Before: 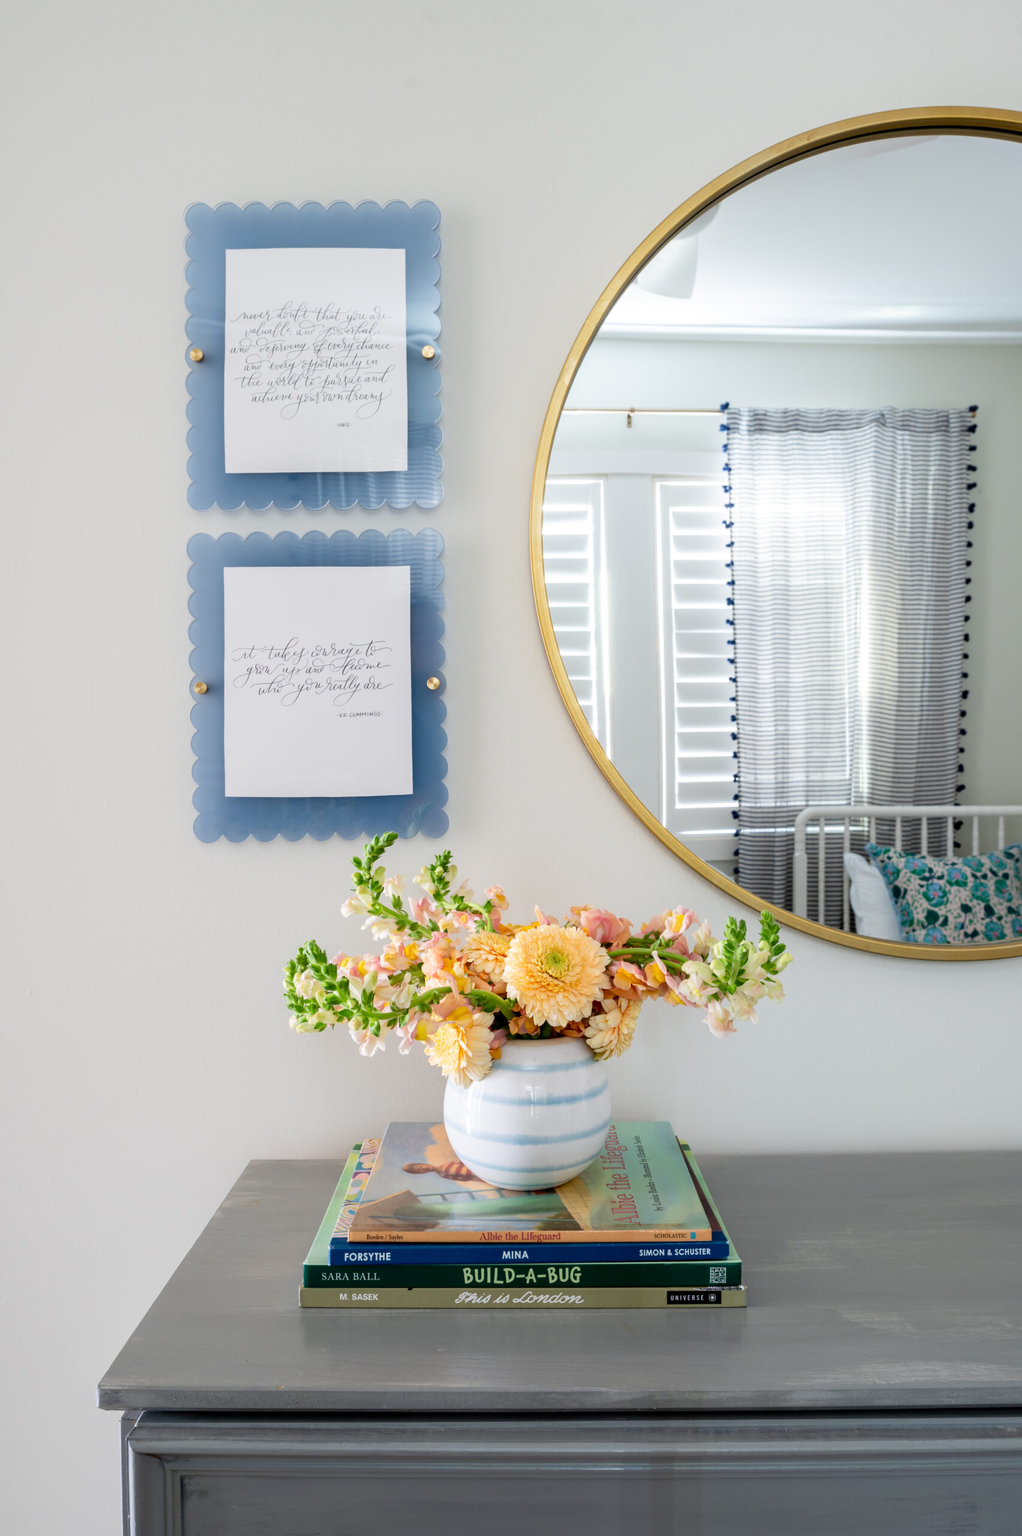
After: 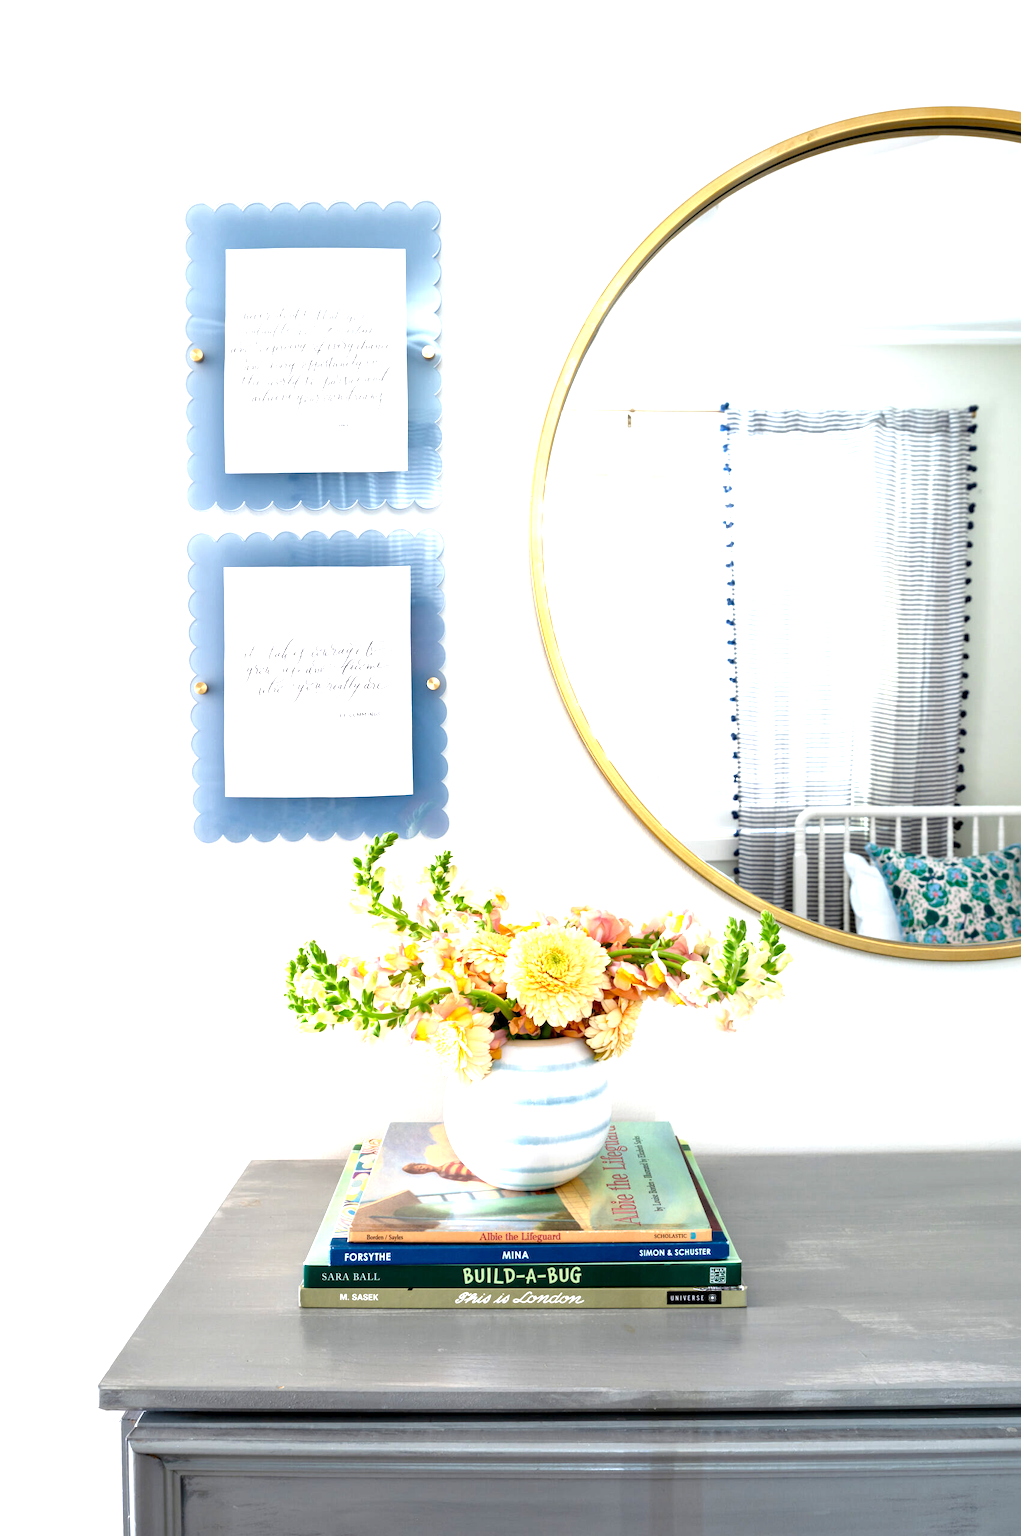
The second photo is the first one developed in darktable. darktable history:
local contrast: mode bilateral grid, contrast 20, coarseness 50, detail 141%, midtone range 0.2
exposure: black level correction 0, exposure 1.1 EV, compensate exposure bias true, compensate highlight preservation false
